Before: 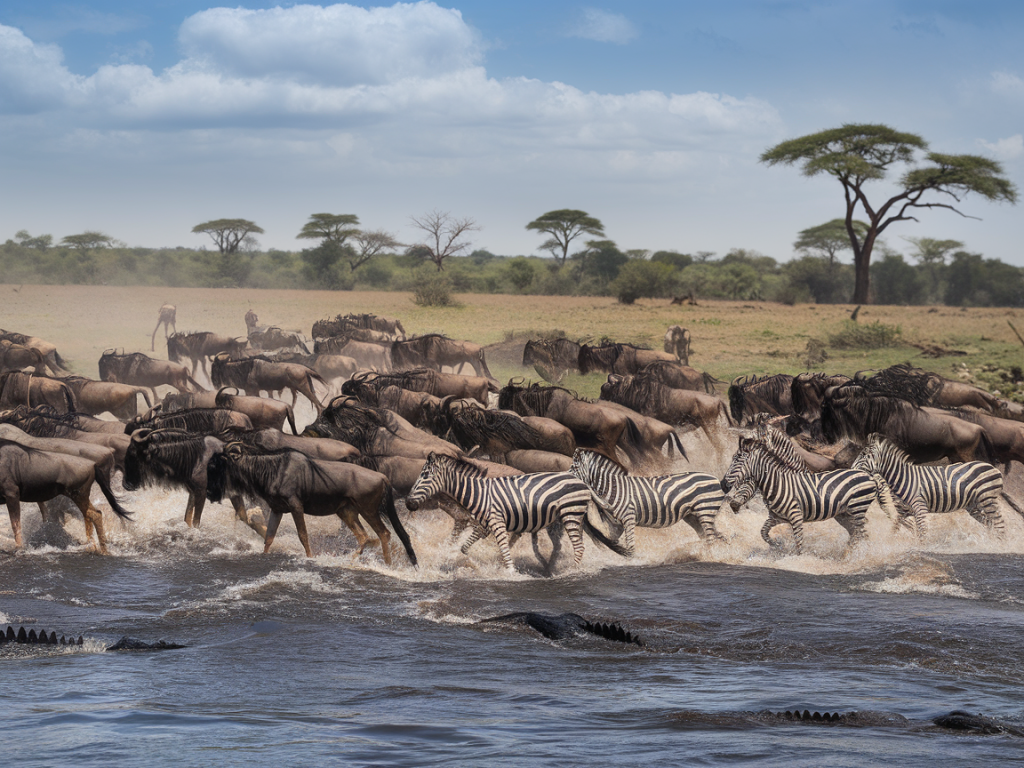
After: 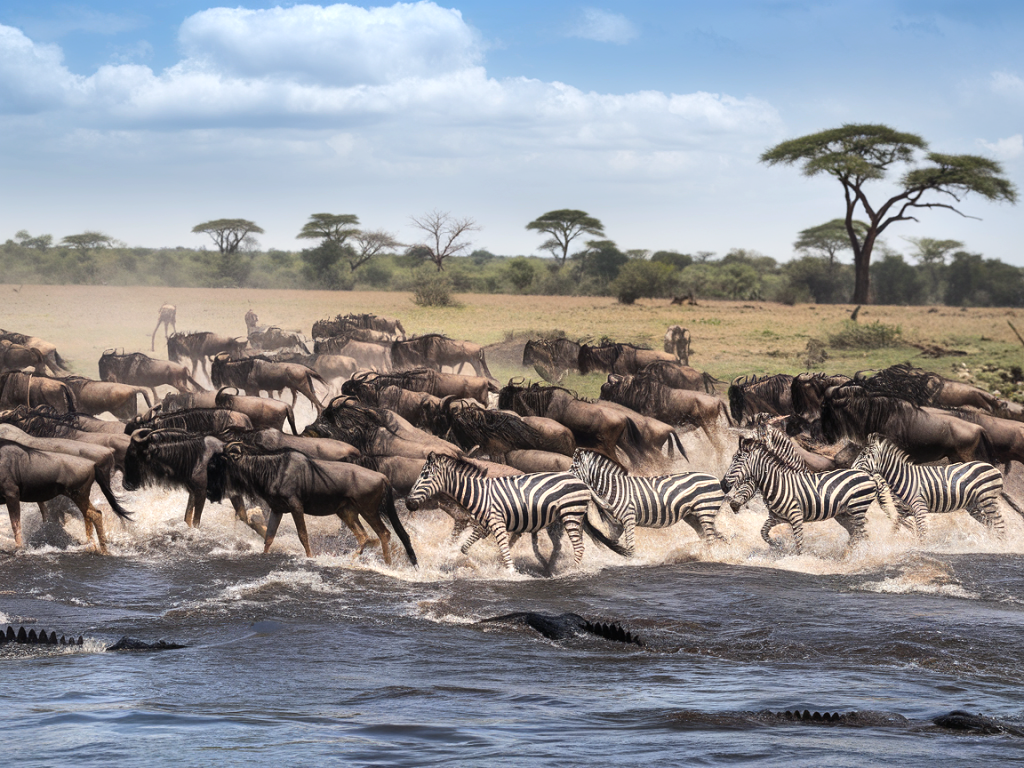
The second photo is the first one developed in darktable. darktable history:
exposure: exposure 0.15 EV, compensate highlight preservation false
tone equalizer: -8 EV -0.417 EV, -7 EV -0.389 EV, -6 EV -0.333 EV, -5 EV -0.222 EV, -3 EV 0.222 EV, -2 EV 0.333 EV, -1 EV 0.389 EV, +0 EV 0.417 EV, edges refinement/feathering 500, mask exposure compensation -1.57 EV, preserve details no
